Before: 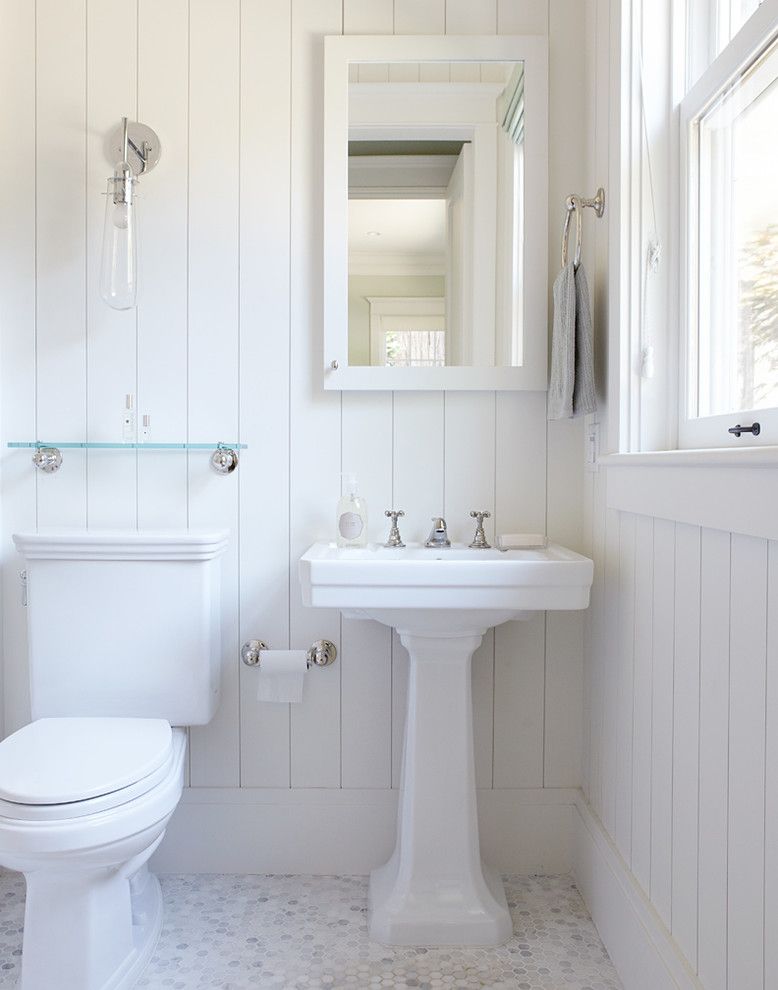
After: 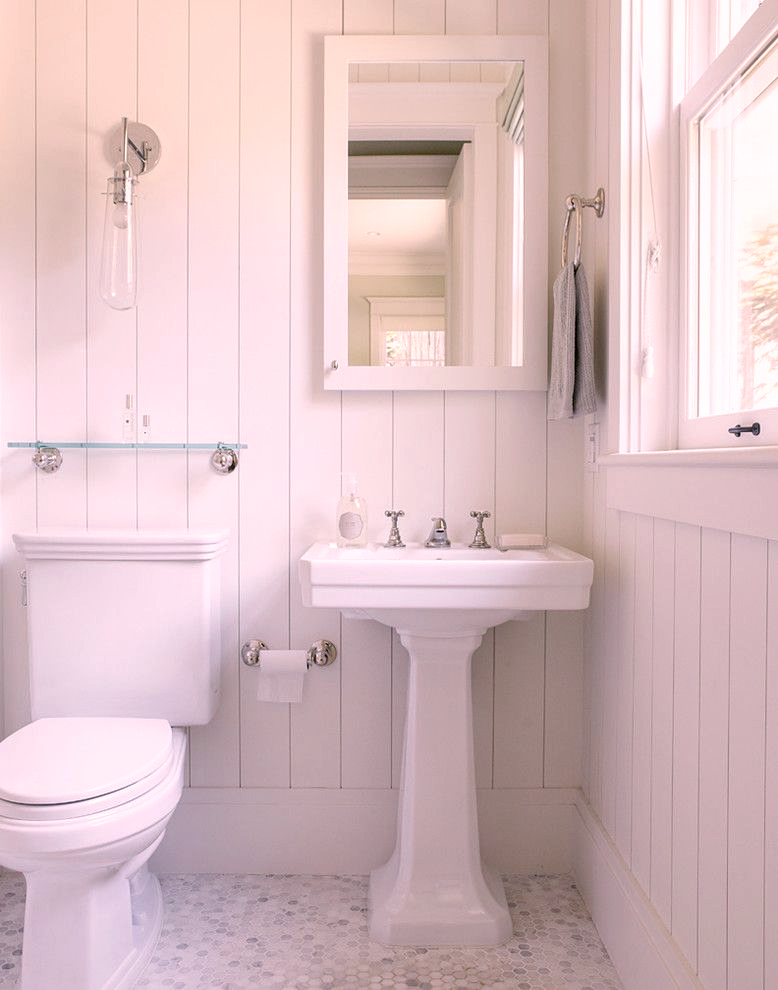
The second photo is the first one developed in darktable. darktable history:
local contrast: on, module defaults
color correction: highlights a* 14.52, highlights b* 4.84
